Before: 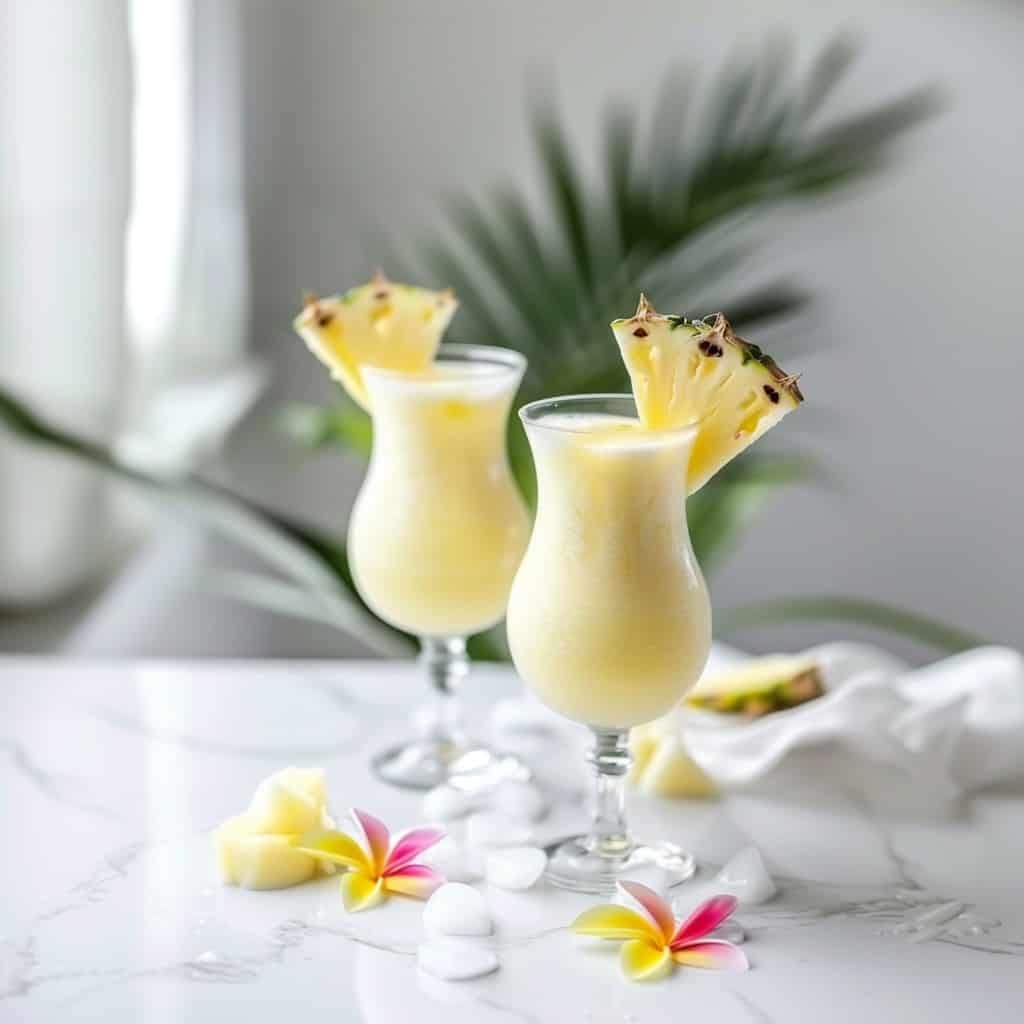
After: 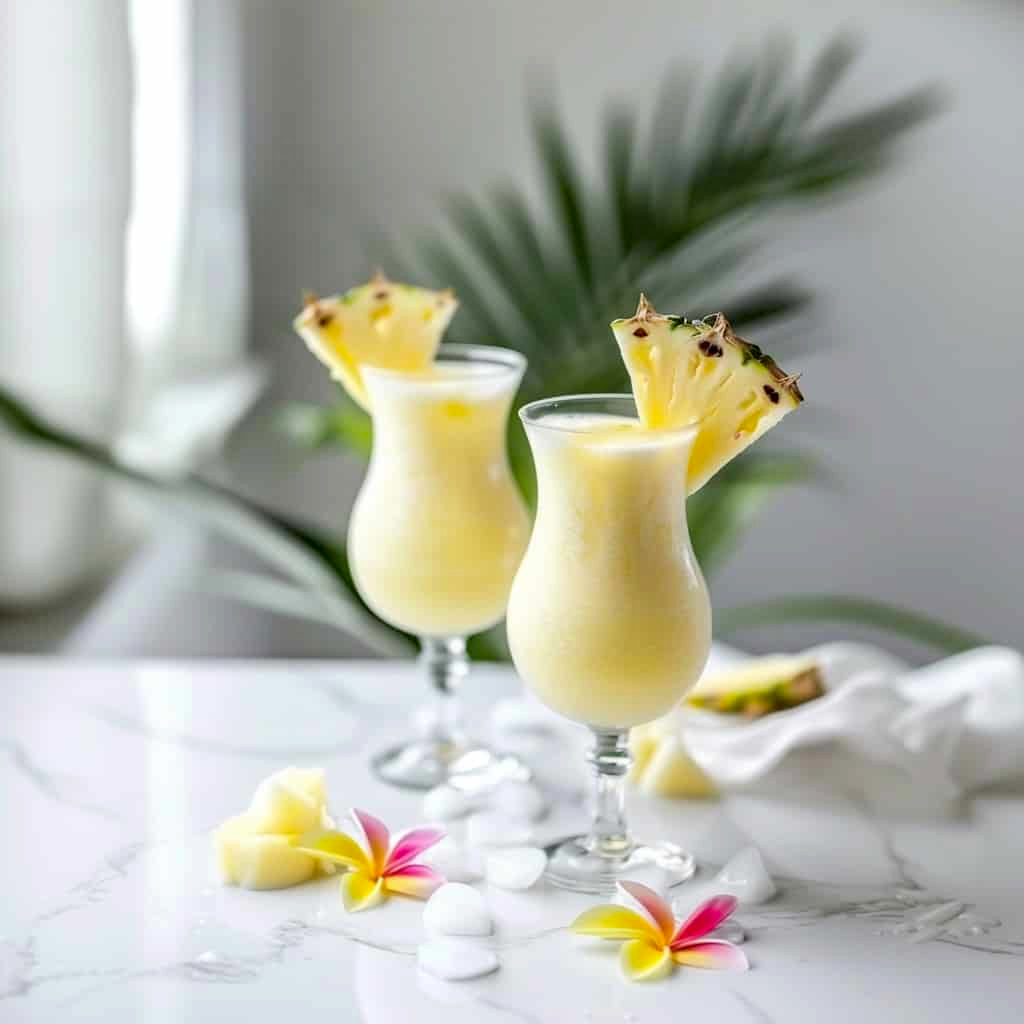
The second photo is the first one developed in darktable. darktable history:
haze removal: strength 0.237, distance 0.254, adaptive false
